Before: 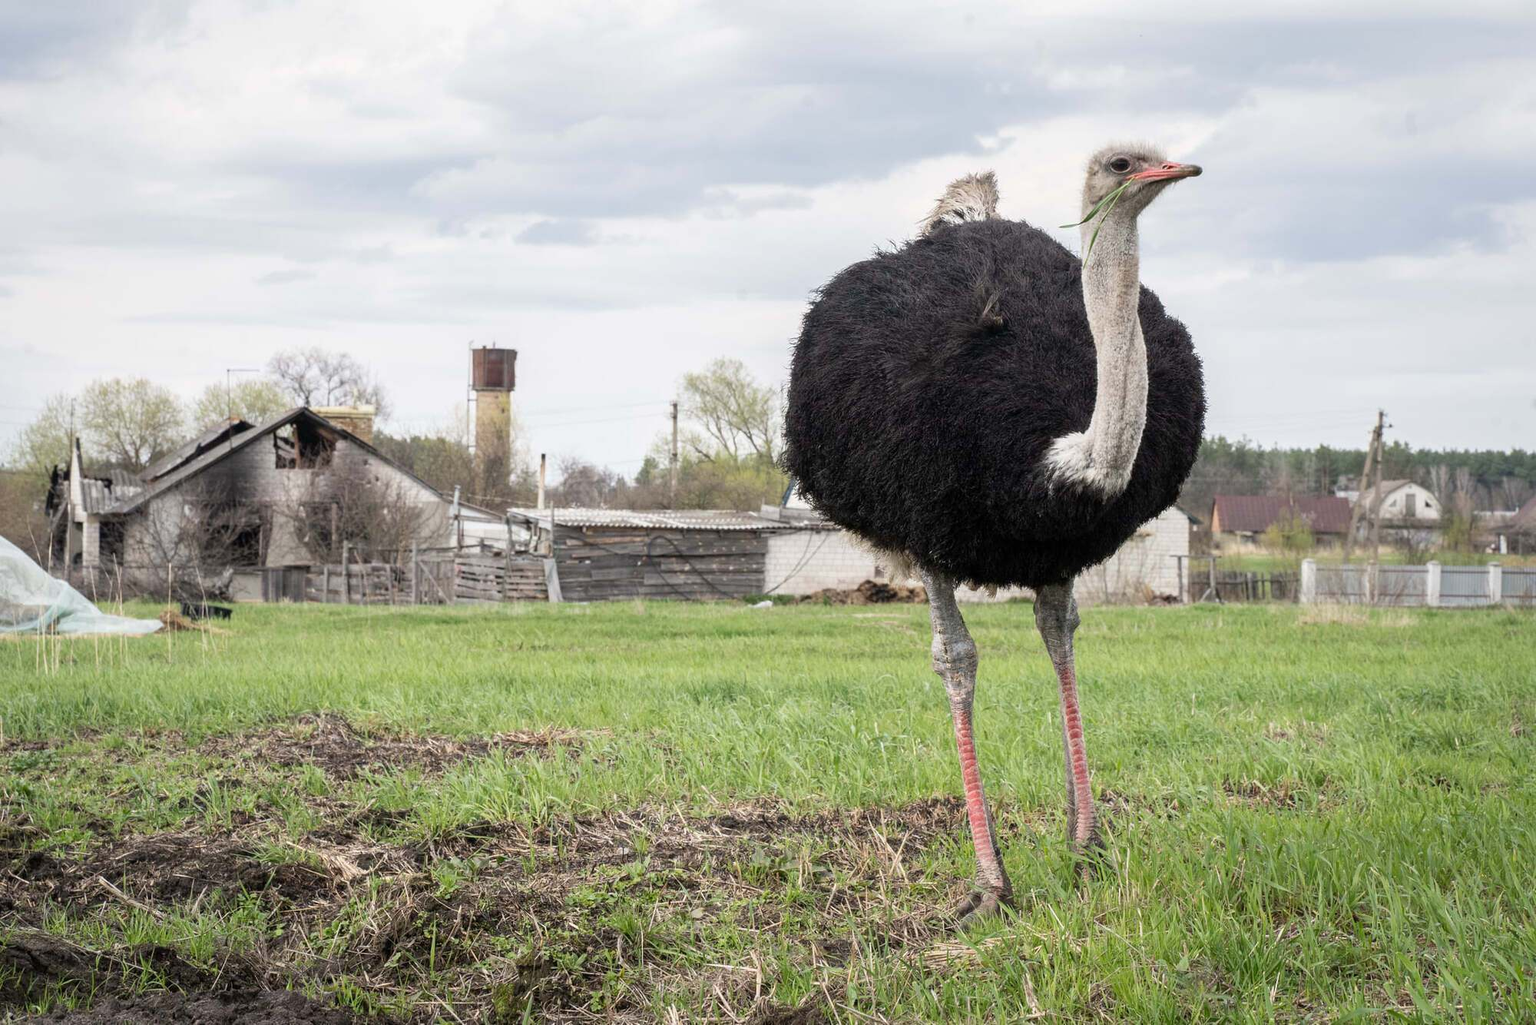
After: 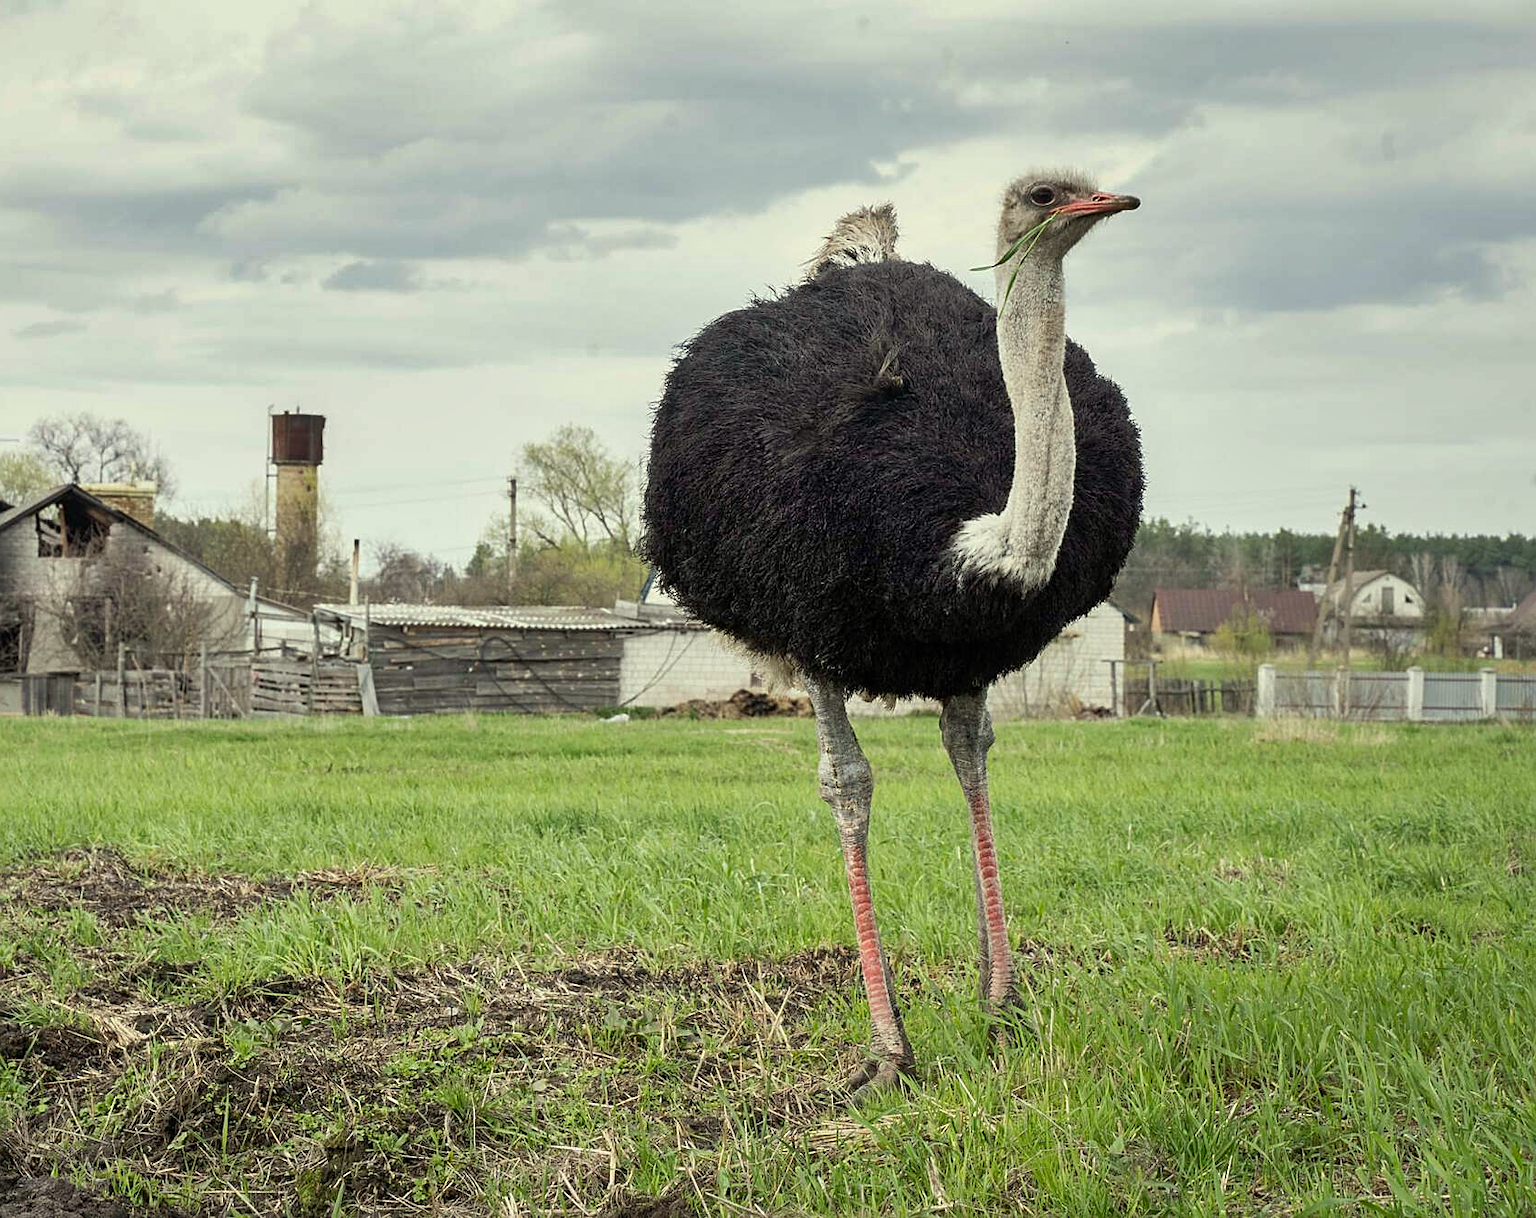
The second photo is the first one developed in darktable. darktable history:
crop: left 15.89%
tone equalizer: edges refinement/feathering 500, mask exposure compensation -1.57 EV, preserve details no
shadows and highlights: soften with gaussian
levels: levels [0, 0.492, 0.984]
sharpen: on, module defaults
color correction: highlights a* -5.89, highlights b* 10.68
exposure: exposure -0.157 EV, compensate highlight preservation false
